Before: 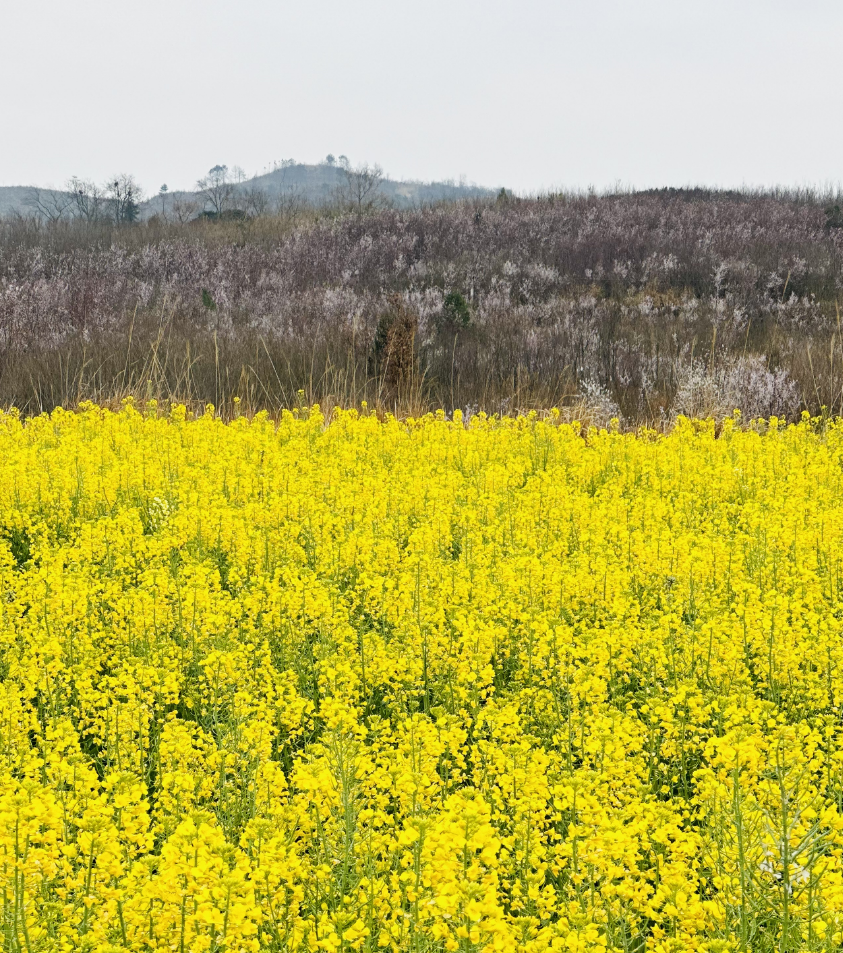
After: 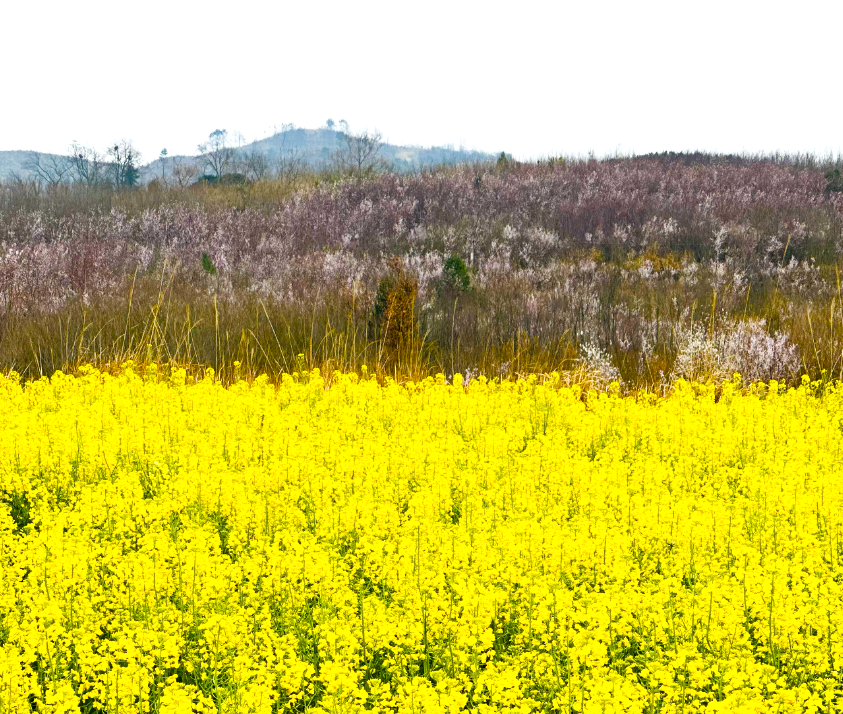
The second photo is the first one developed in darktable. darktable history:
crop: top 3.857%, bottom 21.132%
shadows and highlights: shadows 0, highlights 40
color balance rgb: linear chroma grading › shadows 10%, linear chroma grading › highlights 10%, linear chroma grading › global chroma 15%, linear chroma grading › mid-tones 15%, perceptual saturation grading › global saturation 40%, perceptual saturation grading › highlights -25%, perceptual saturation grading › mid-tones 35%, perceptual saturation grading › shadows 35%, perceptual brilliance grading › global brilliance 11.29%, global vibrance 11.29%
